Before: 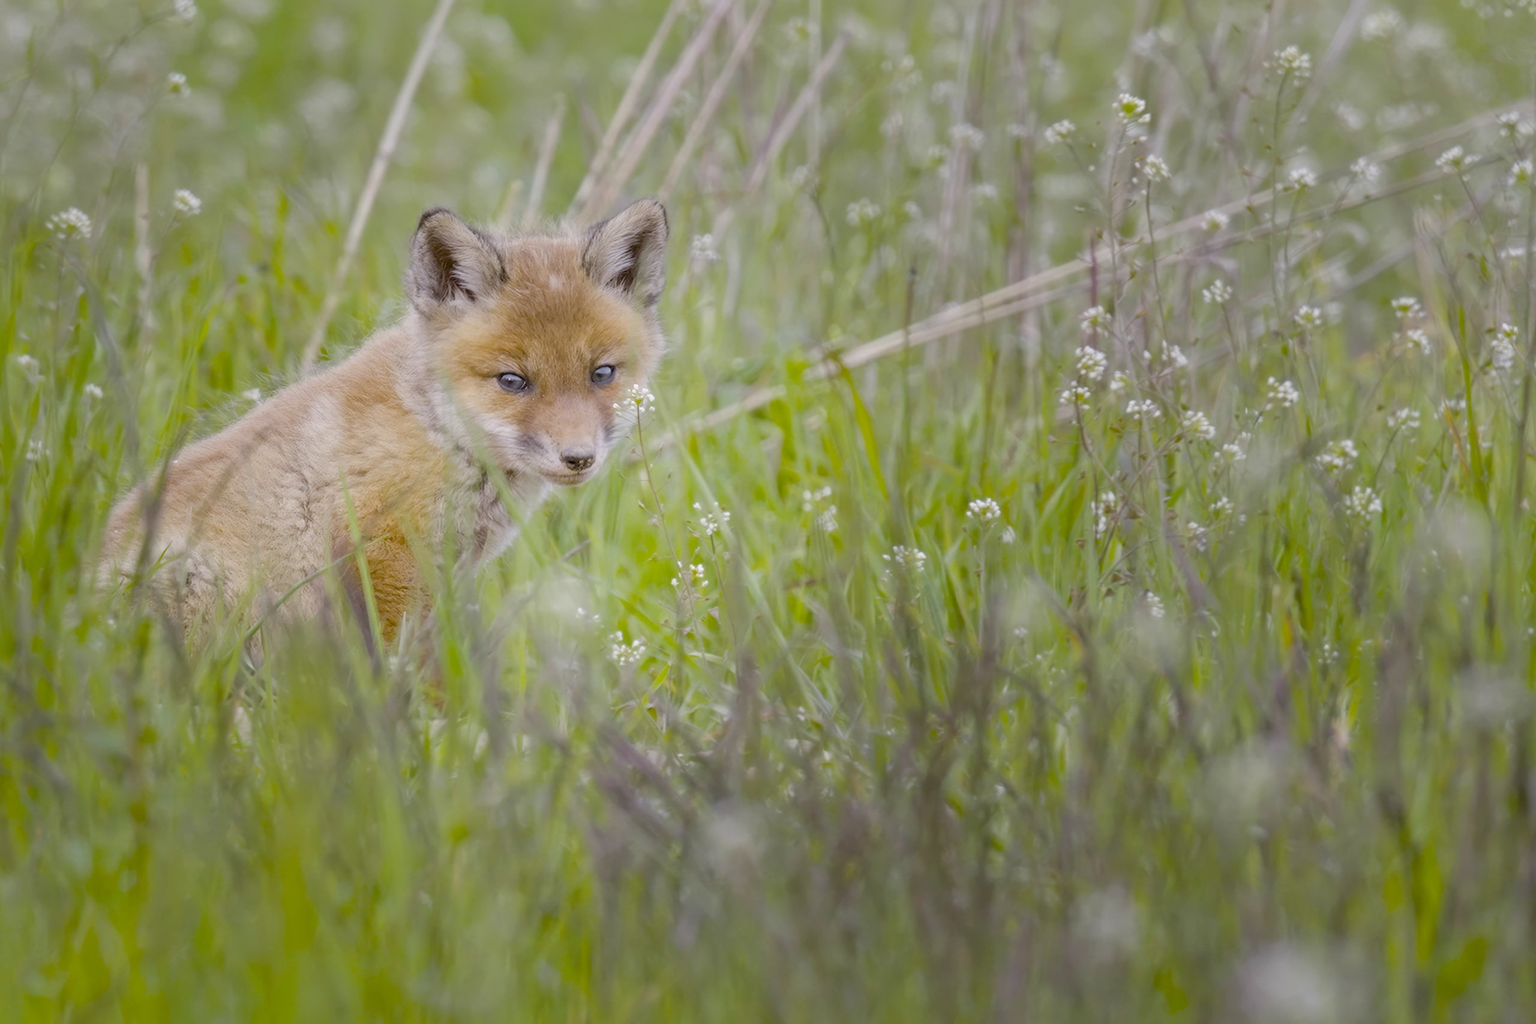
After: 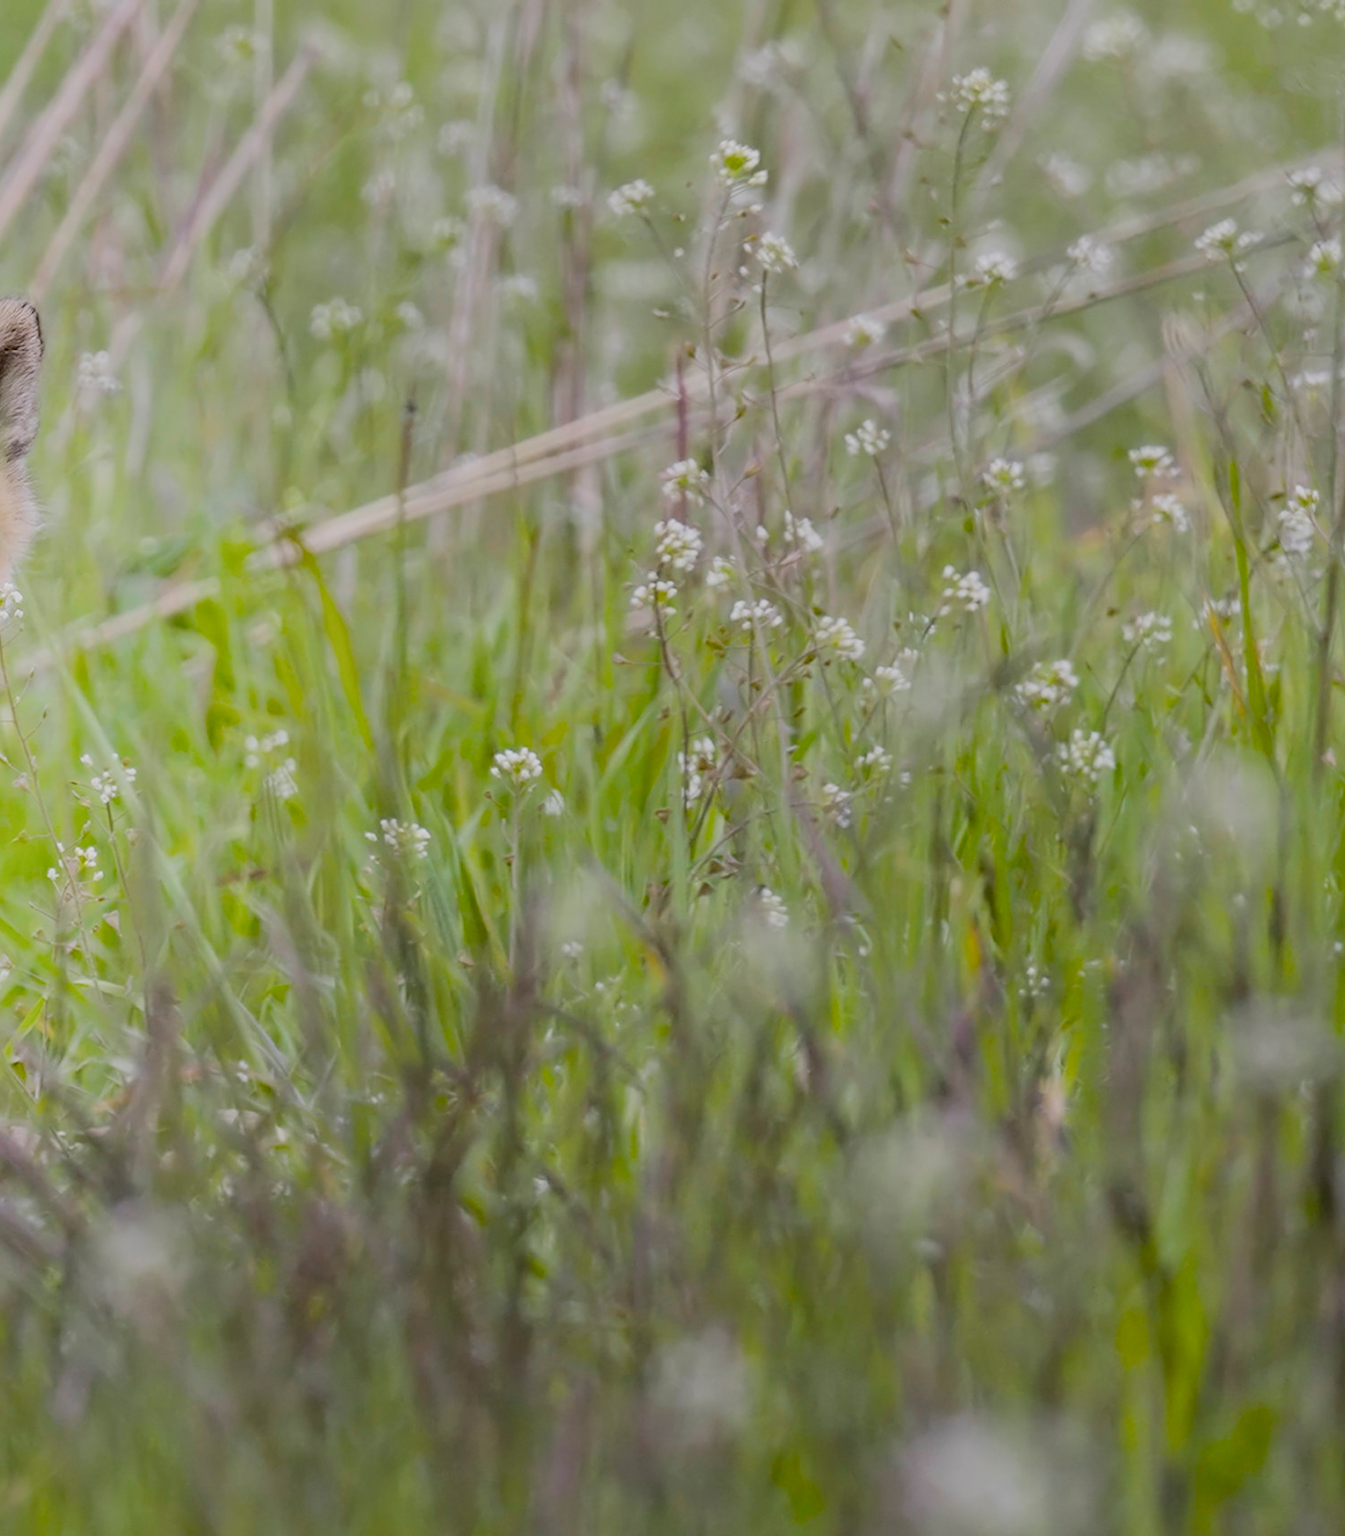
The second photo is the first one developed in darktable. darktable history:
filmic rgb: black relative exposure -7.65 EV, white relative exposure 4.56 EV, hardness 3.61, contrast 1.261, color science v5 (2021), contrast in shadows safe, contrast in highlights safe
crop: left 41.656%
sharpen: on, module defaults
